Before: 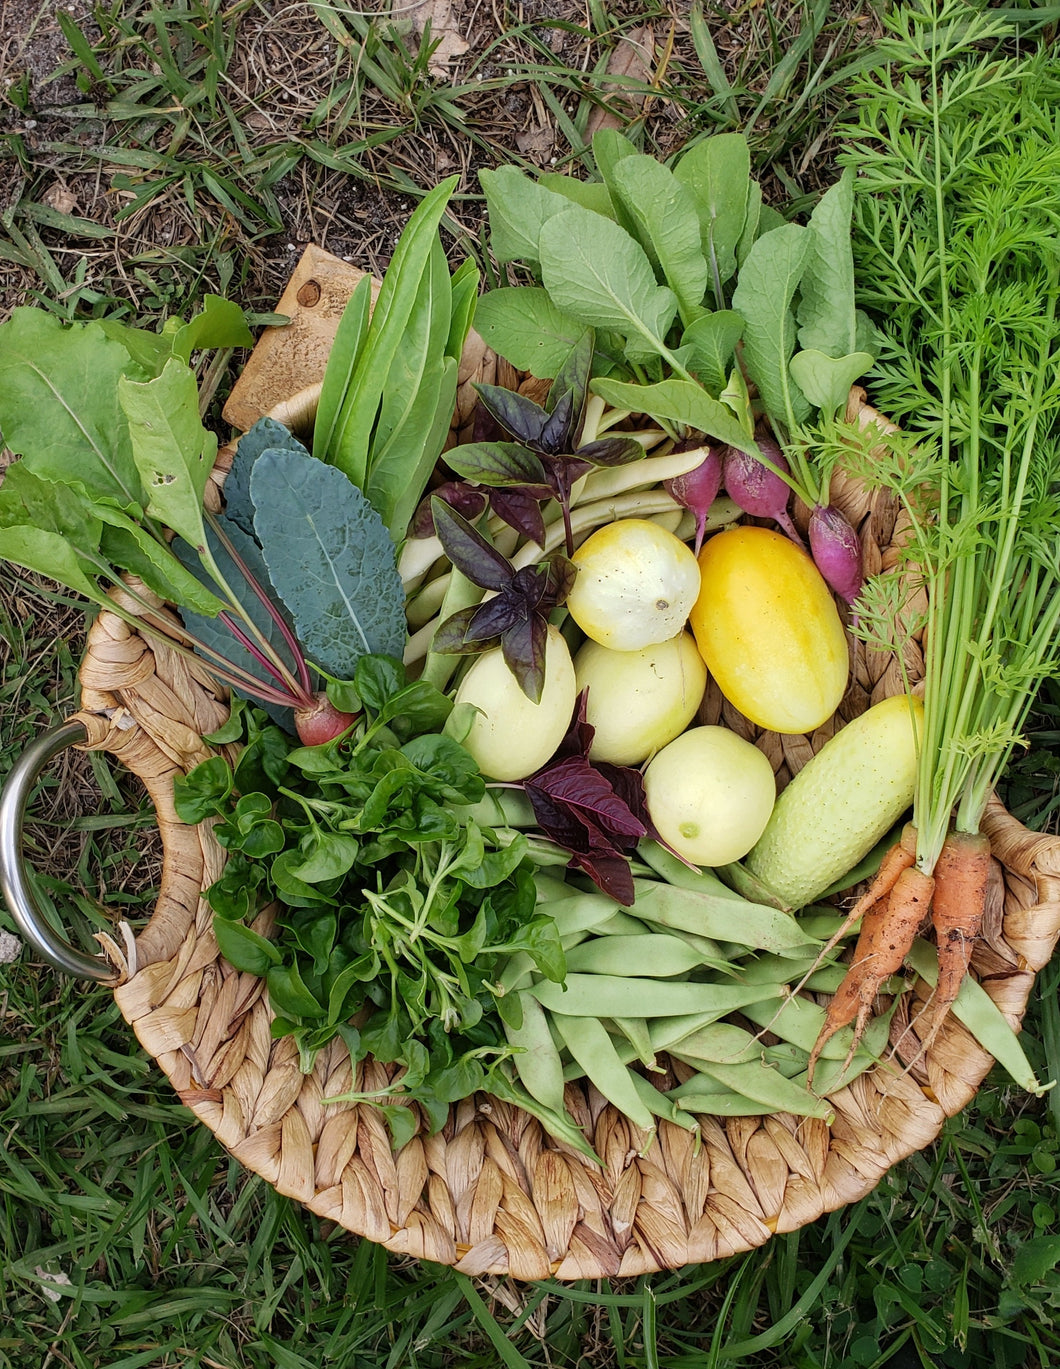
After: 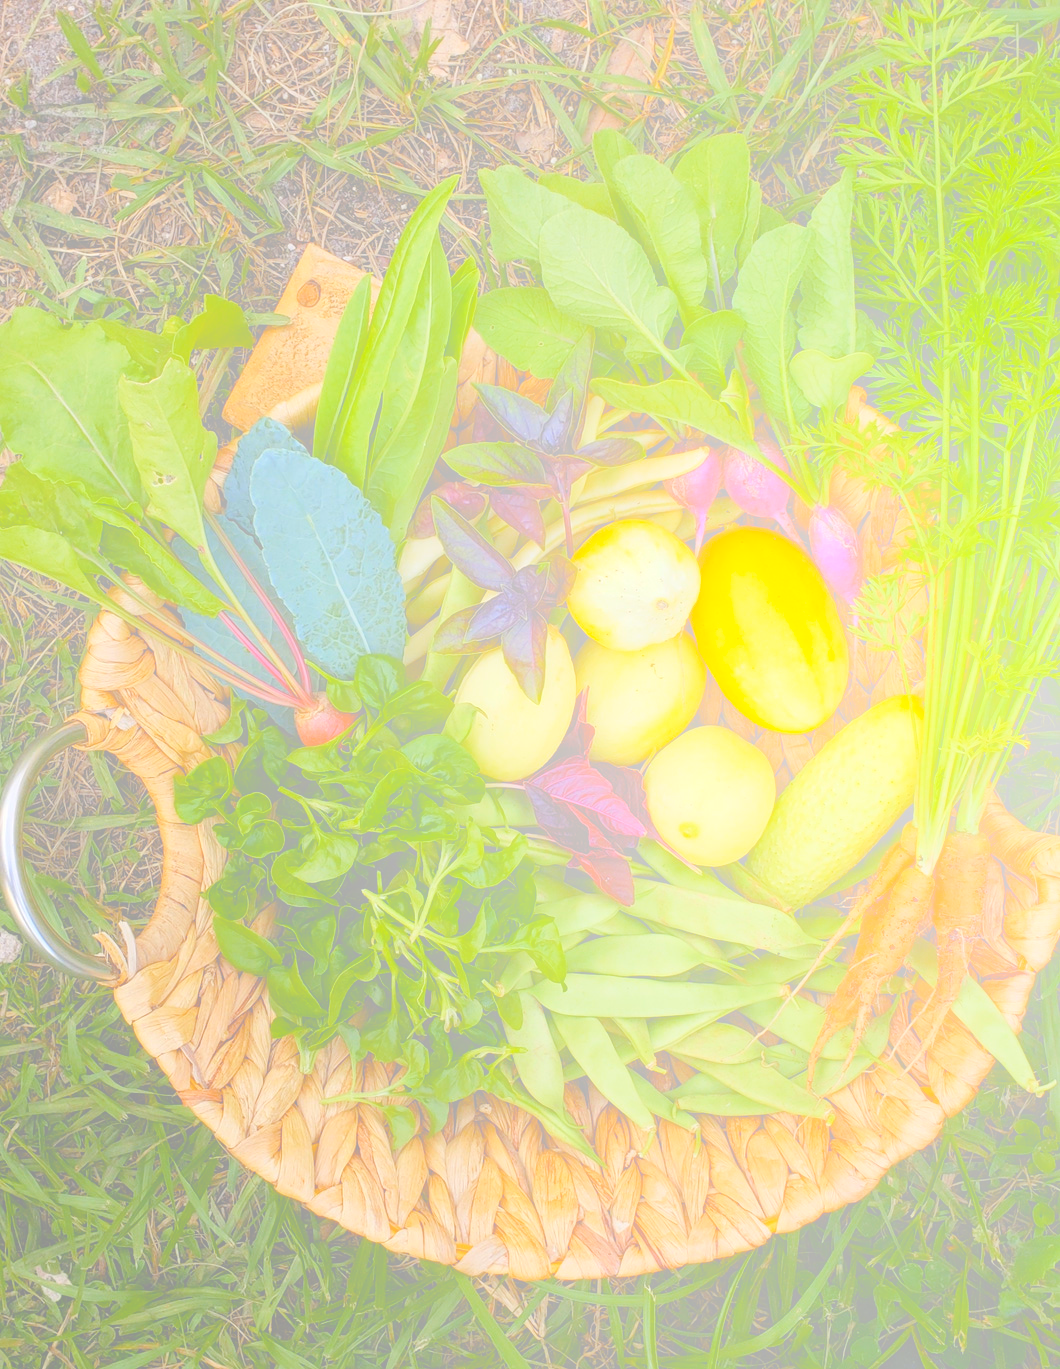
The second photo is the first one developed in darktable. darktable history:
color contrast: green-magenta contrast 0.8, blue-yellow contrast 1.1, unbound 0
bloom: size 70%, threshold 25%, strength 70%
color balance rgb: linear chroma grading › shadows -8%, linear chroma grading › global chroma 10%, perceptual saturation grading › global saturation 2%, perceptual saturation grading › highlights -2%, perceptual saturation grading › mid-tones 4%, perceptual saturation grading › shadows 8%, perceptual brilliance grading › global brilliance 2%, perceptual brilliance grading › highlights -4%, global vibrance 16%, saturation formula JzAzBz (2021)
